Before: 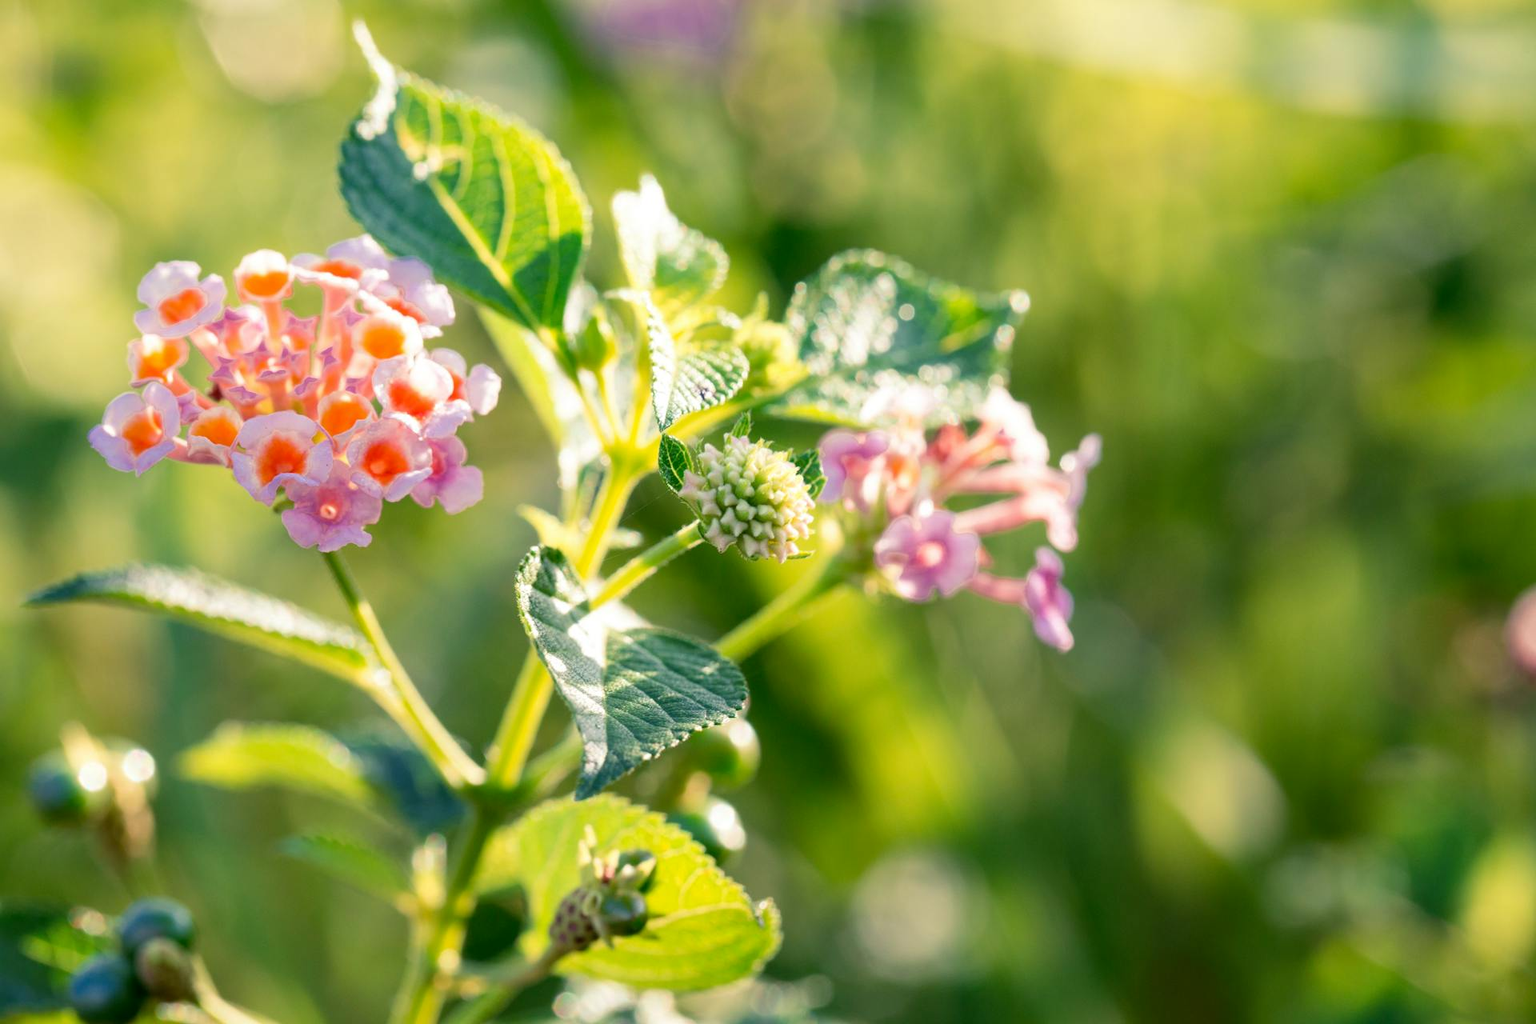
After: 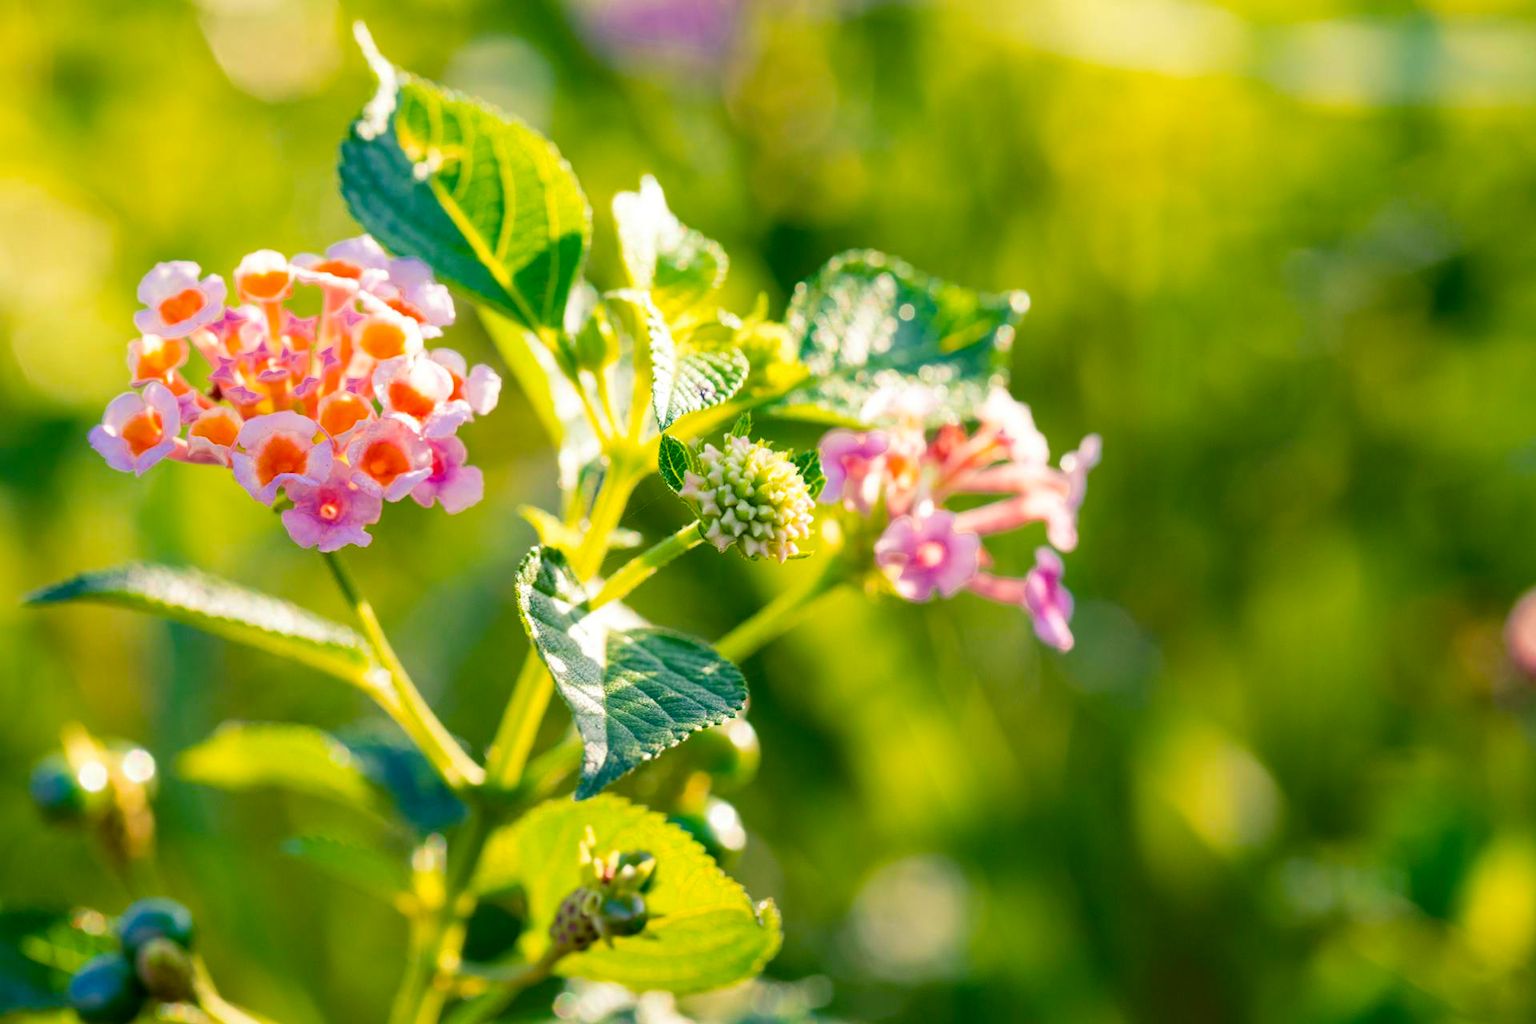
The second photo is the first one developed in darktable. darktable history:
contrast brightness saturation: saturation -0.04
color balance rgb: linear chroma grading › global chroma 15%, perceptual saturation grading › global saturation 30%
